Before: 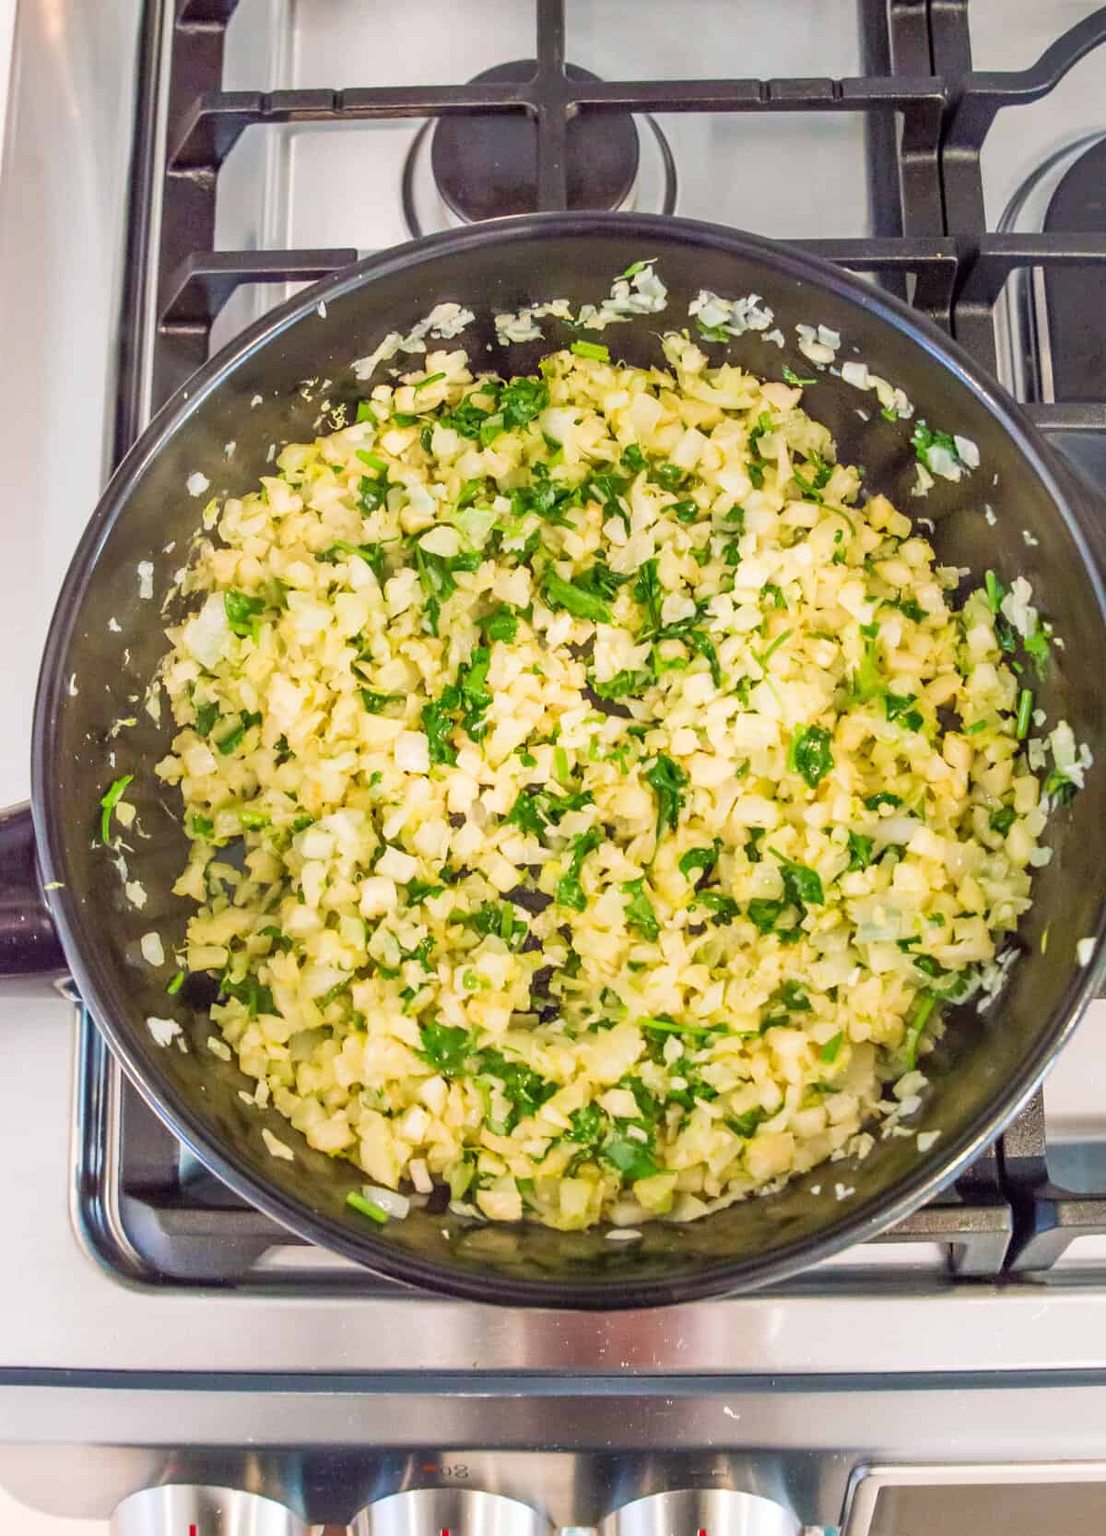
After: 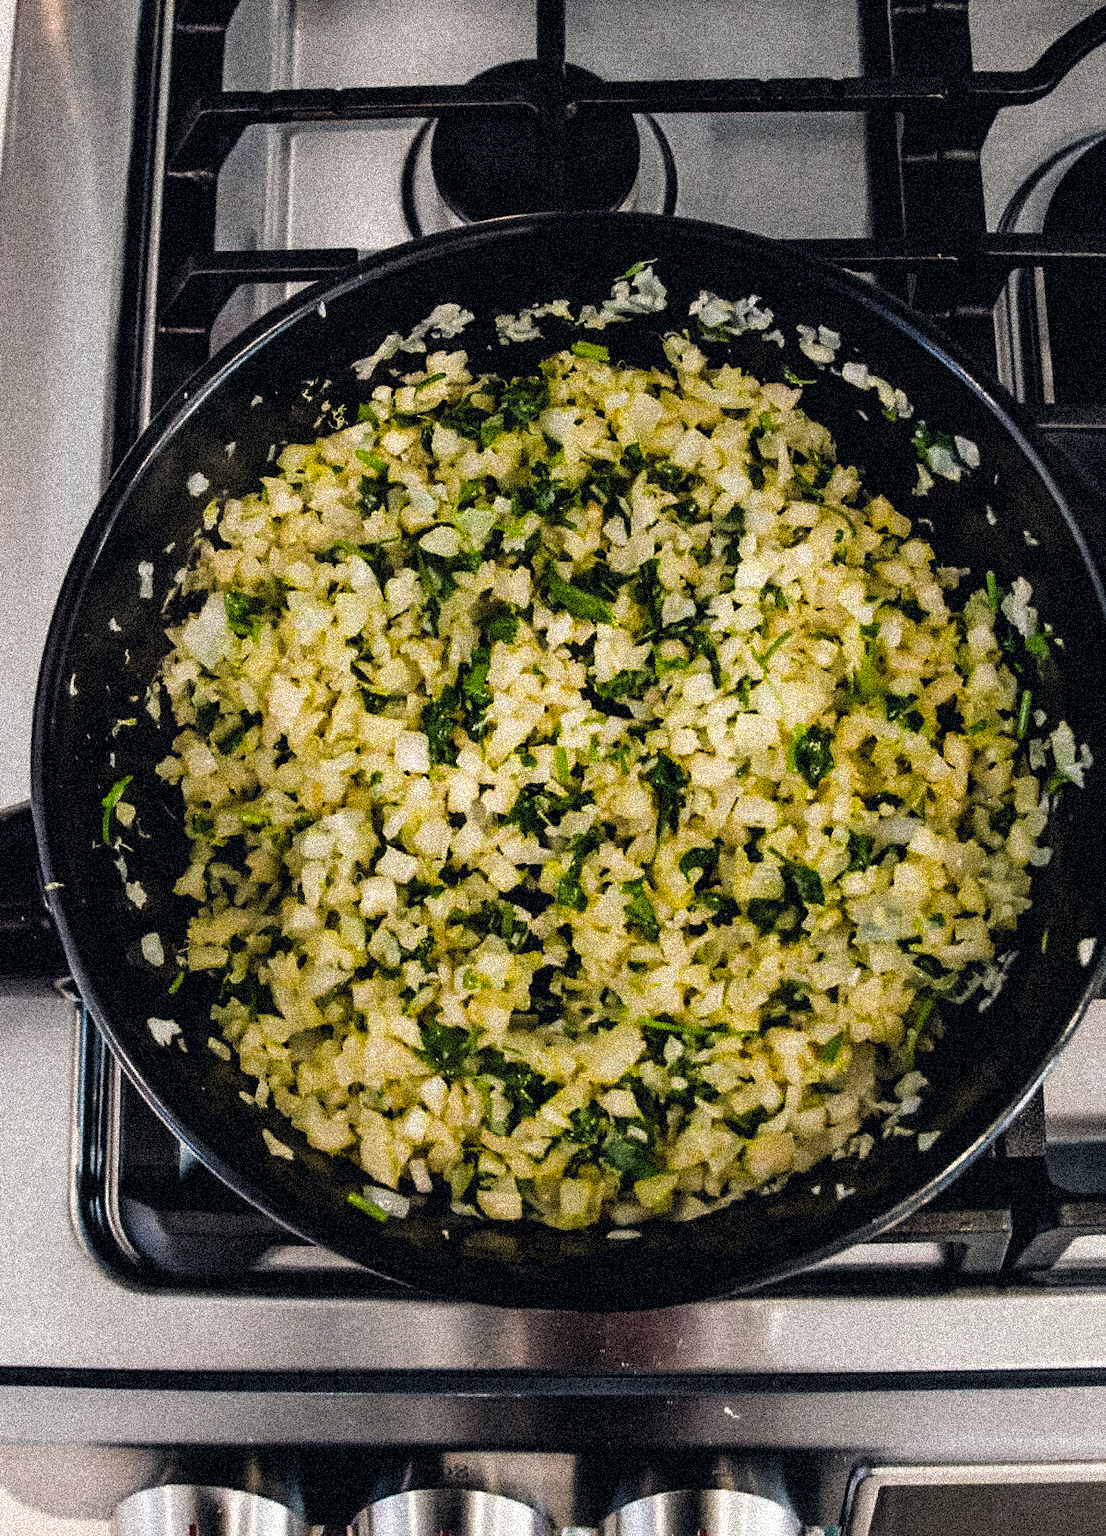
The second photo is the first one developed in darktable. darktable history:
levels: mode automatic, black 8.58%, gray 59.42%, levels [0, 0.445, 1]
grain: coarseness 3.75 ISO, strength 100%, mid-tones bias 0%
white balance: emerald 1
color correction: highlights a* 0.207, highlights b* 2.7, shadows a* -0.874, shadows b* -4.78
color balance: output saturation 110%
